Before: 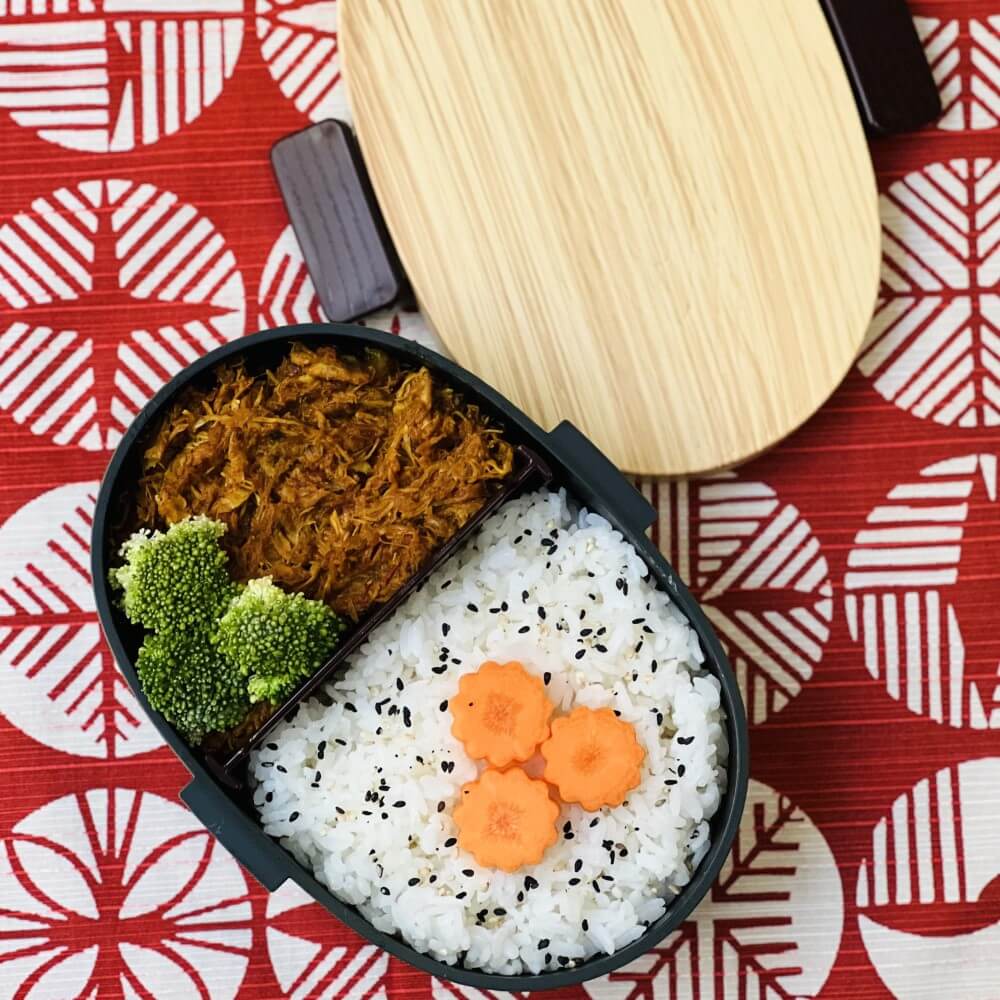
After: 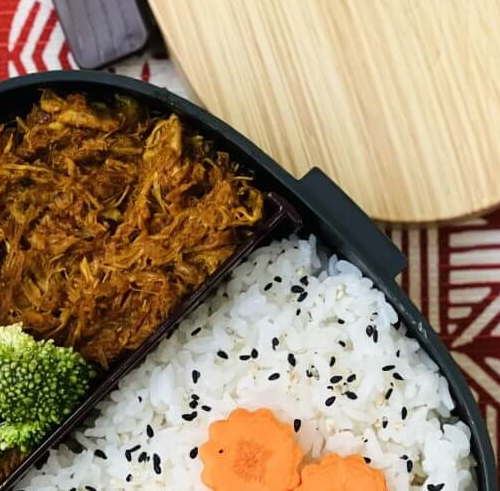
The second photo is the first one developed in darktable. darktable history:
crop: left 25.031%, top 25.344%, right 24.905%, bottom 25.552%
